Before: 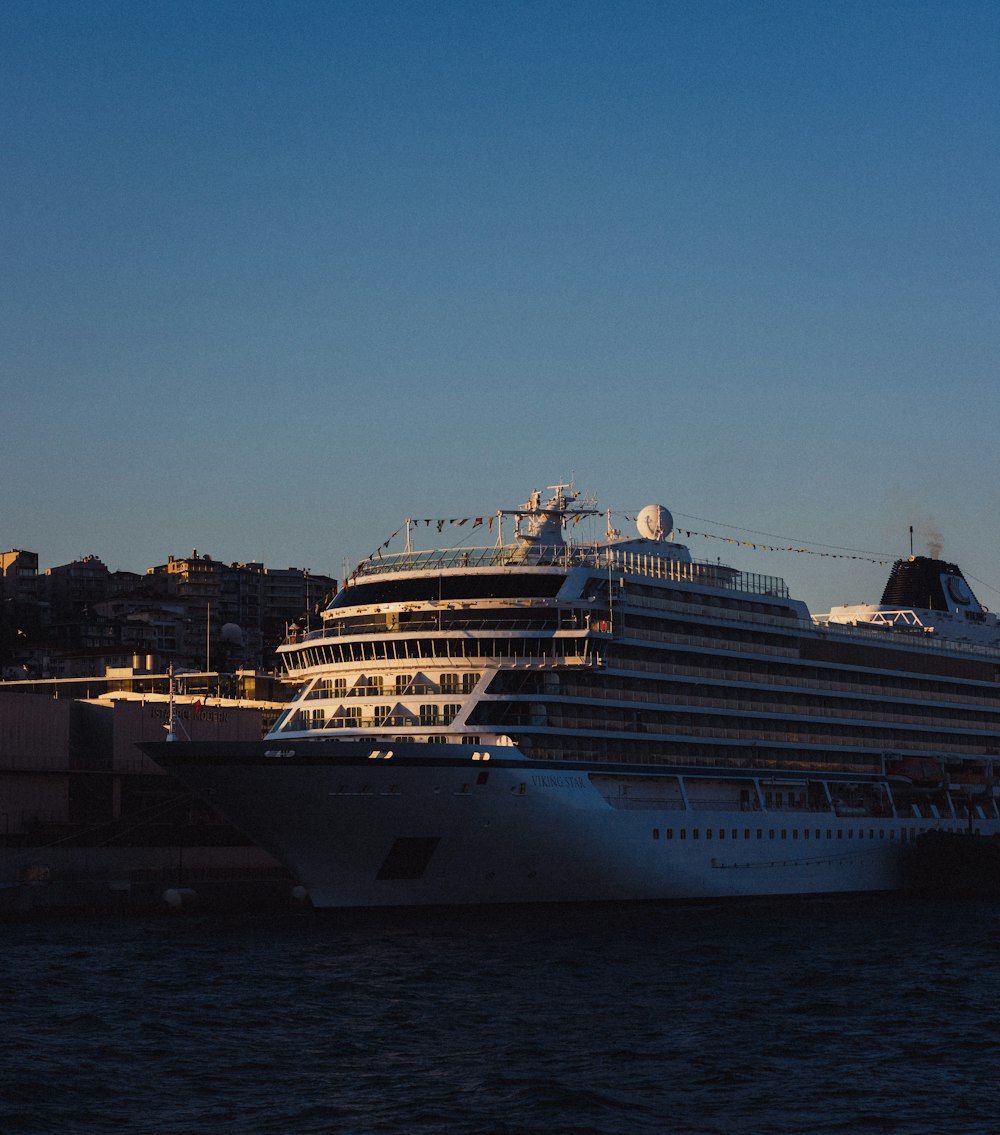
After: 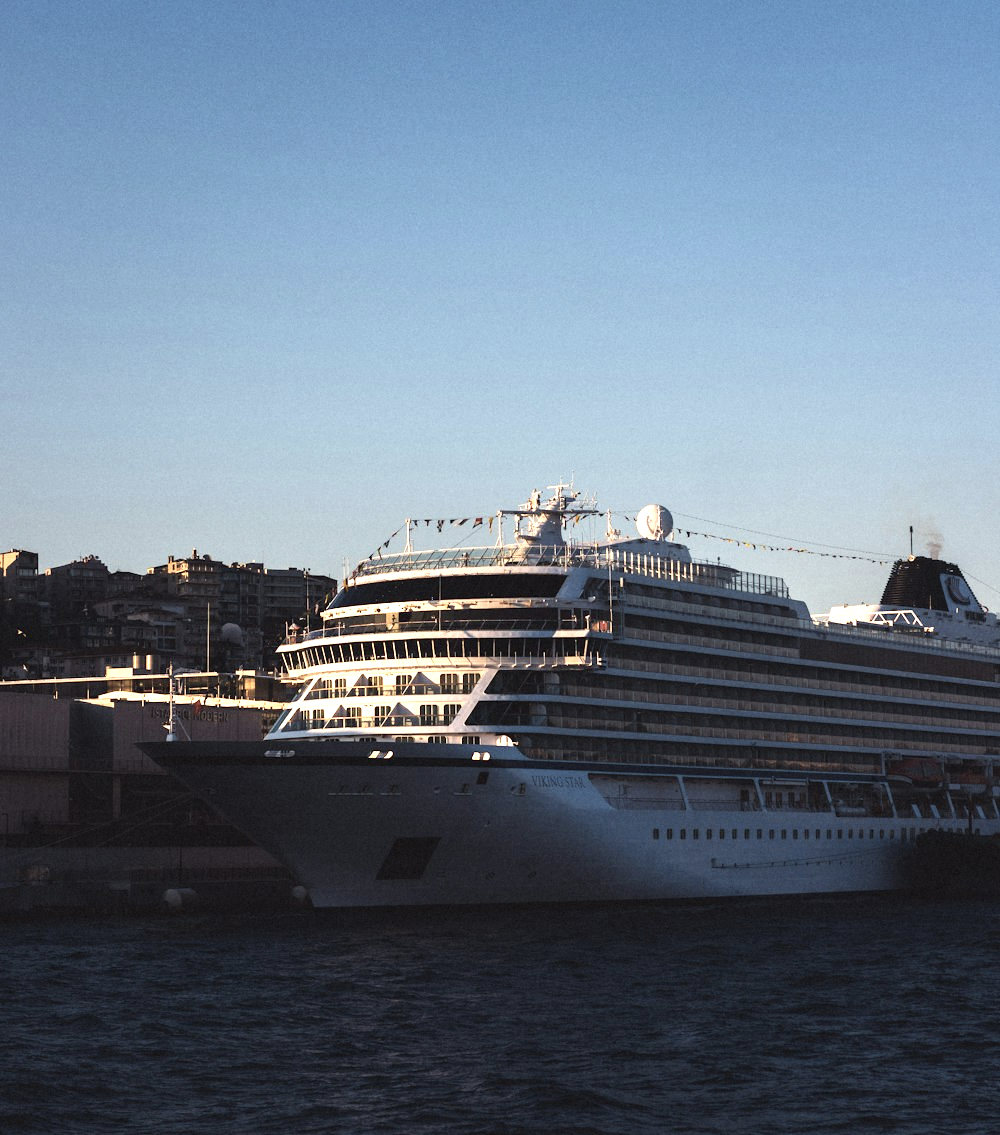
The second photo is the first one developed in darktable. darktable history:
exposure: black level correction 0, exposure 1.438 EV, compensate highlight preservation false
contrast brightness saturation: contrast 0.103, saturation -0.367
